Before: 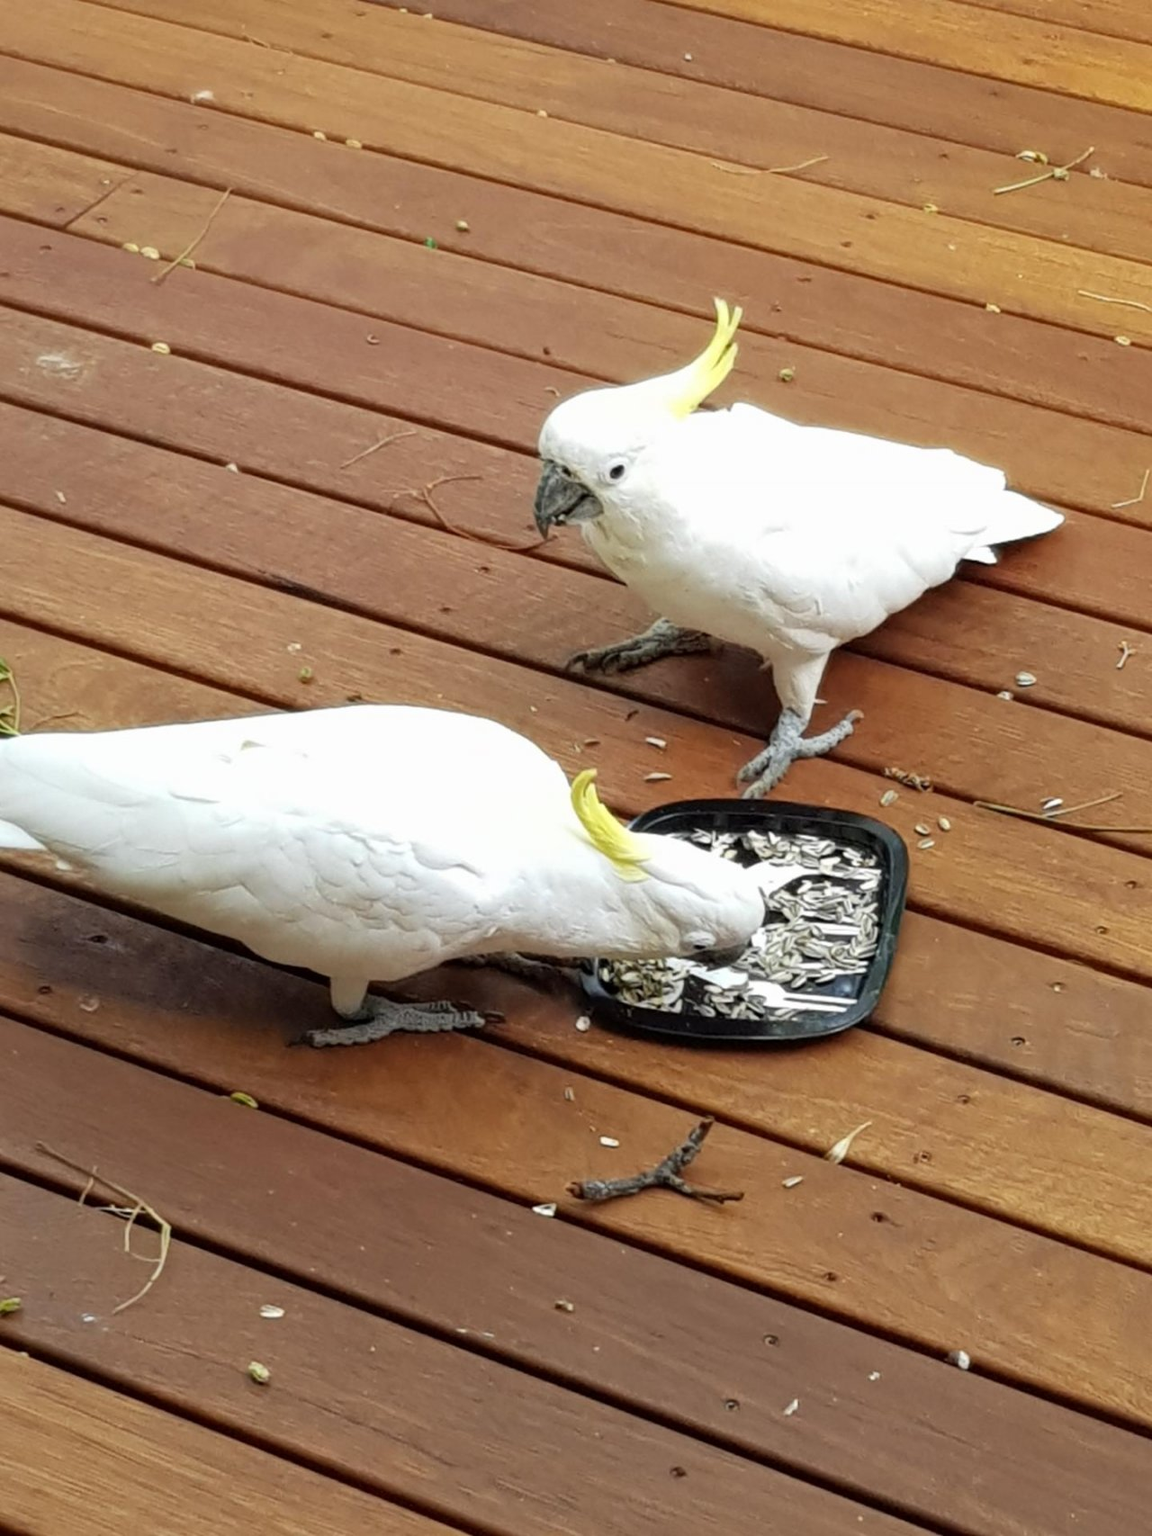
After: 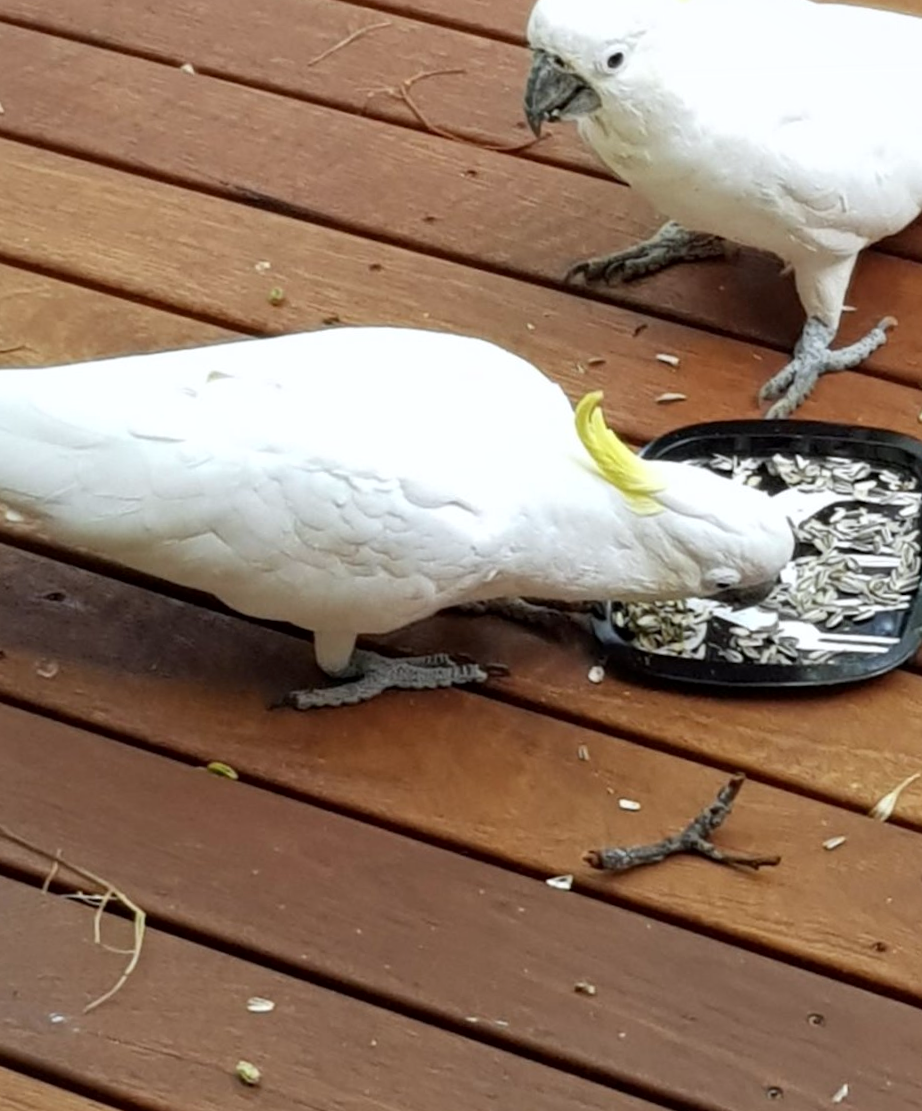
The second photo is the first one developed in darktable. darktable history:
rotate and perspective: rotation -1.75°, automatic cropping off
local contrast: mode bilateral grid, contrast 100, coarseness 100, detail 108%, midtone range 0.2
crop: left 6.488%, top 27.668%, right 24.183%, bottom 8.656%
white balance: red 0.988, blue 1.017
